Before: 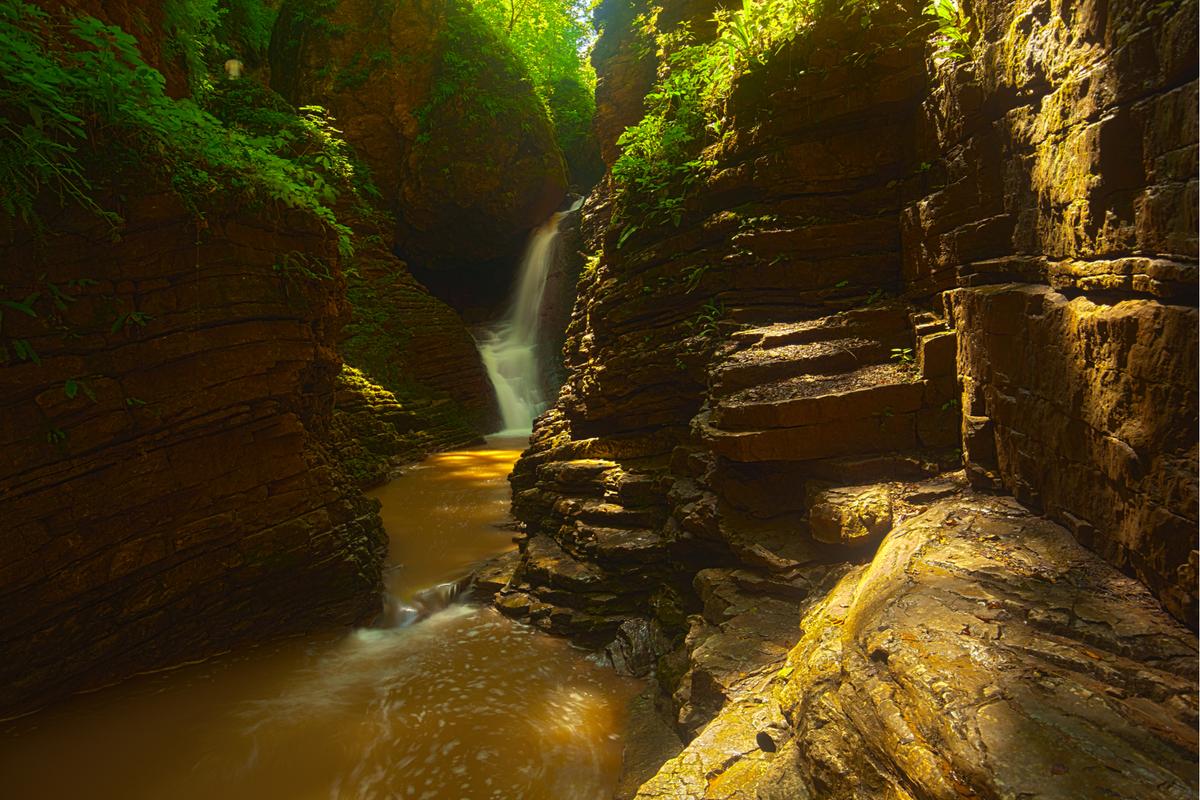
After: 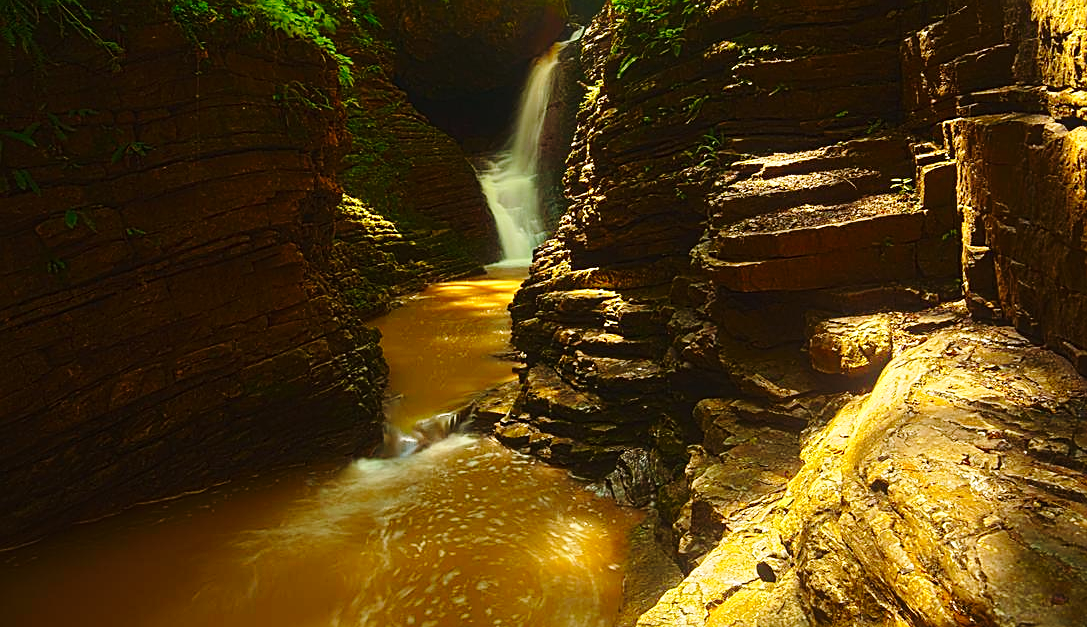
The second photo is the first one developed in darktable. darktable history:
crop: top 21.374%, right 9.412%, bottom 0.251%
base curve: curves: ch0 [(0, 0) (0.028, 0.03) (0.121, 0.232) (0.46, 0.748) (0.859, 0.968) (1, 1)], preserve colors none
contrast brightness saturation: contrast 0.076, saturation 0.016
sharpen: on, module defaults
